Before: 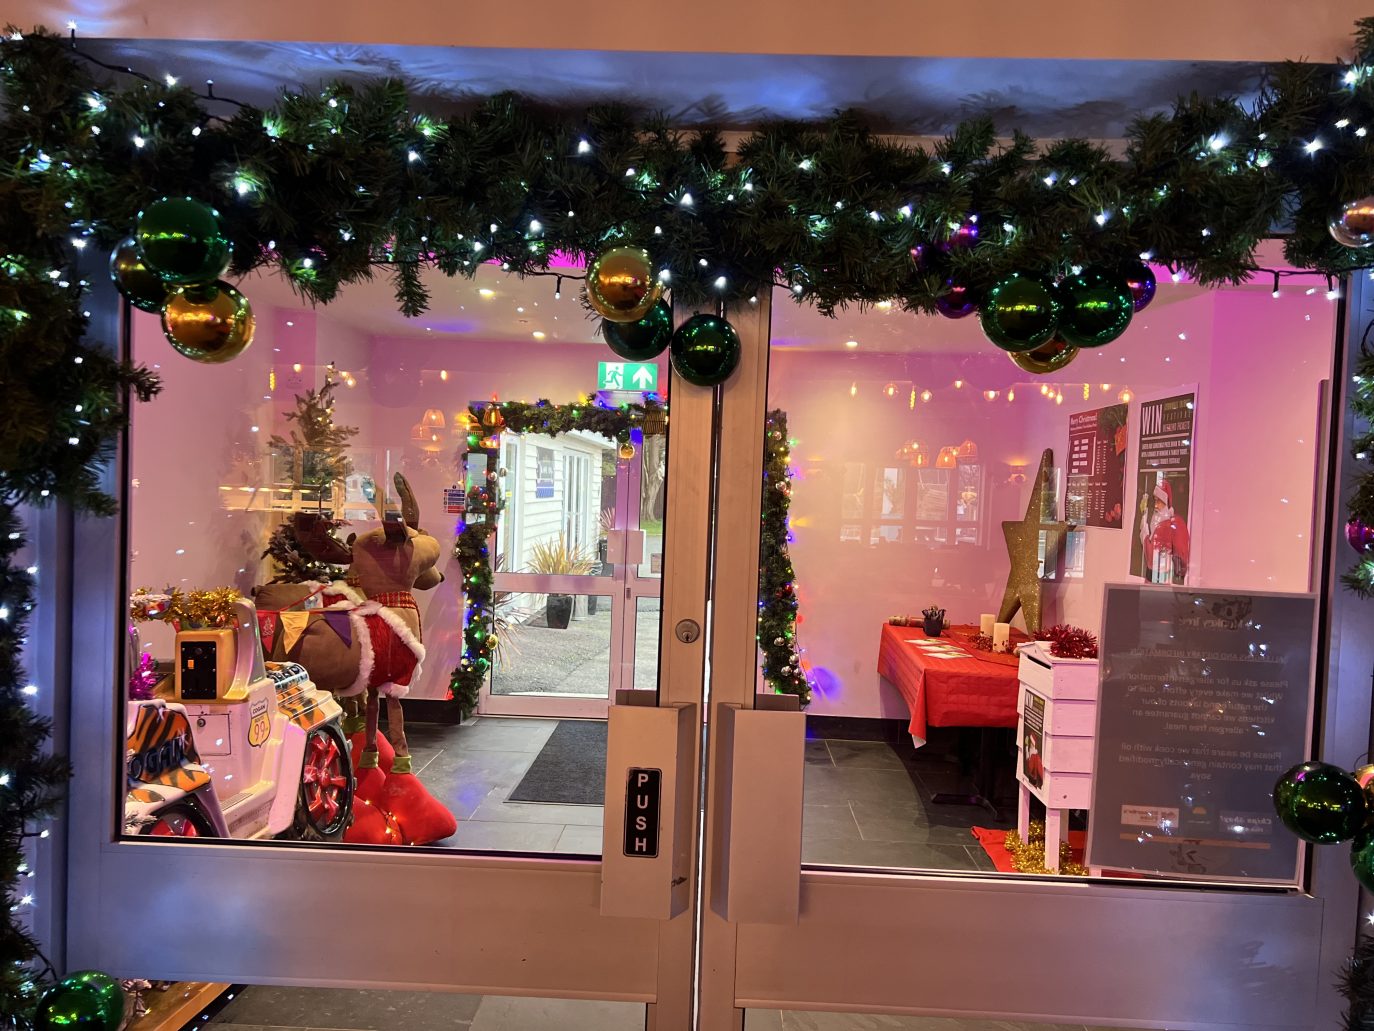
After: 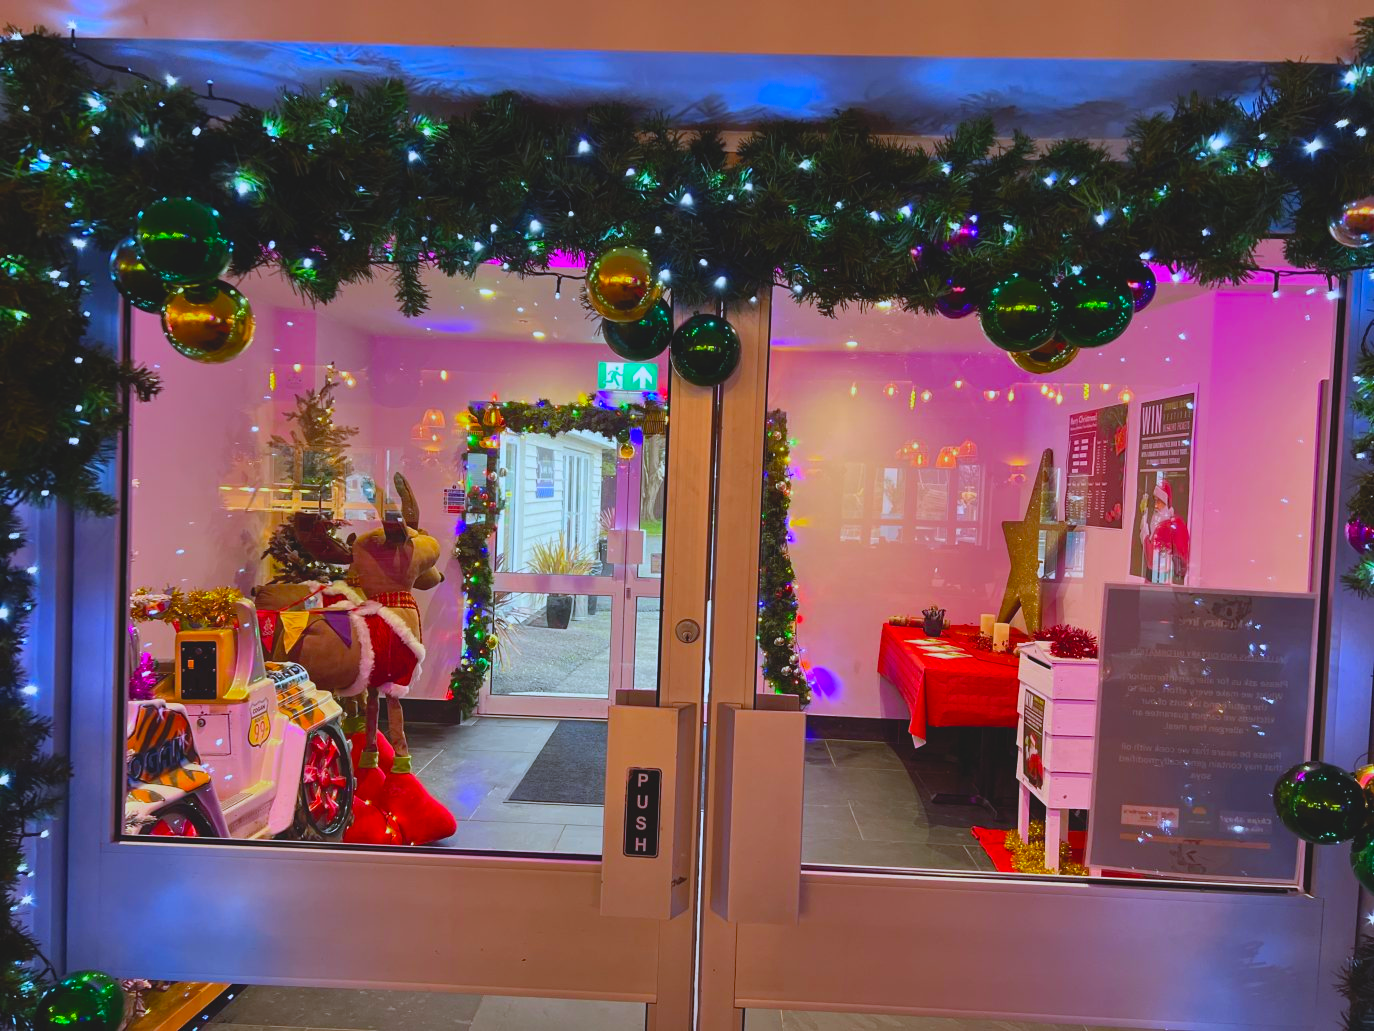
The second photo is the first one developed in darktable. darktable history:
white balance: red 0.924, blue 1.095
contrast brightness saturation: contrast -0.19, saturation 0.19
color balance rgb: perceptual saturation grading › global saturation 30%
